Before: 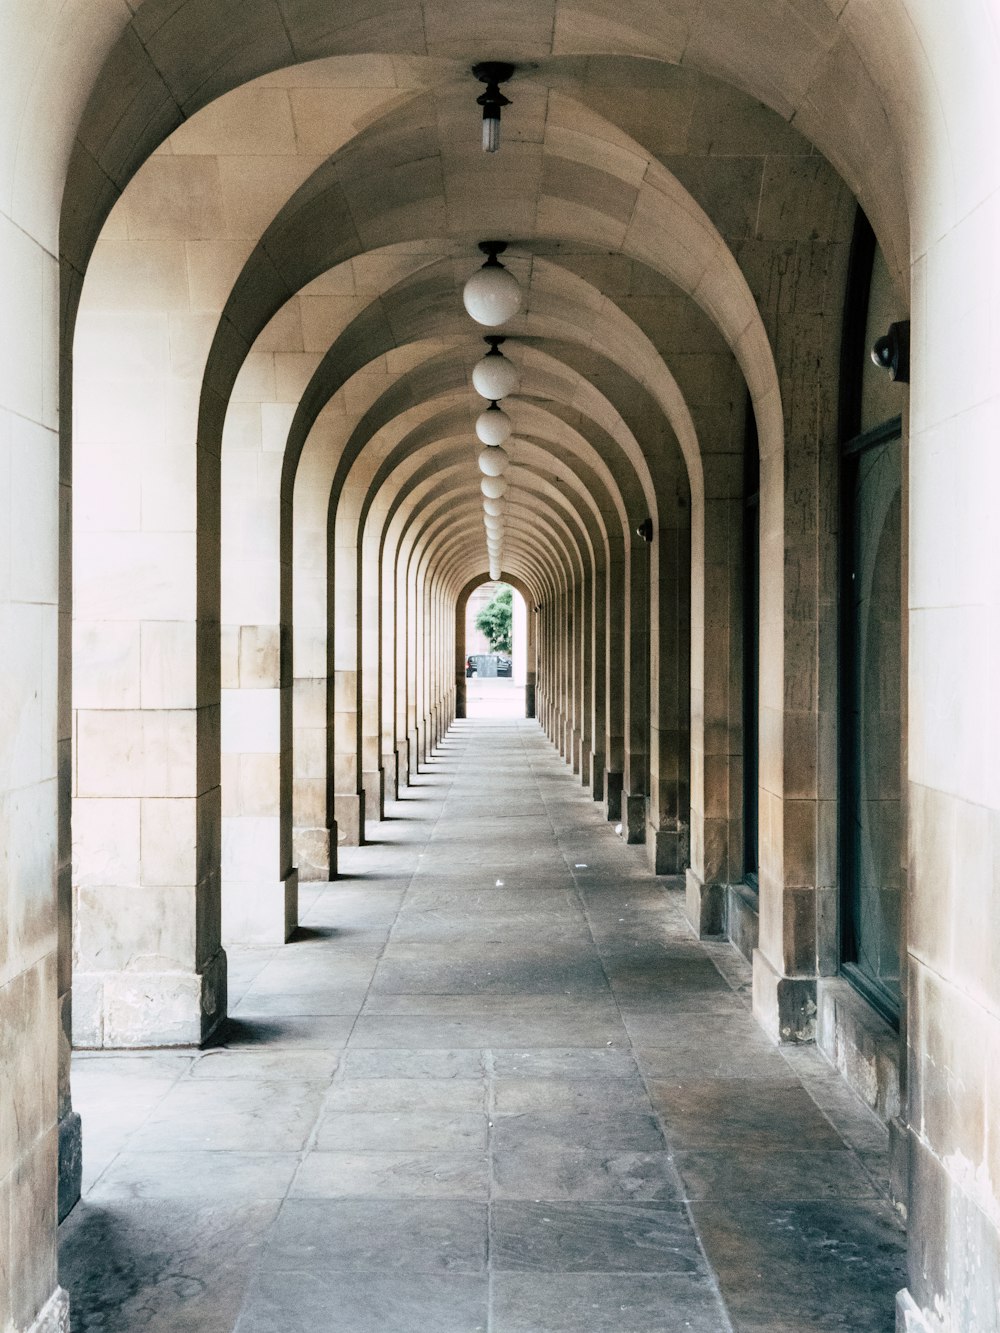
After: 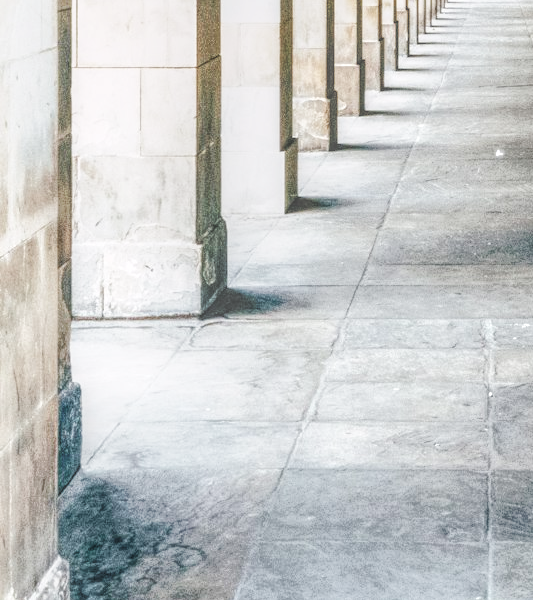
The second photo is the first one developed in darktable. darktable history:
base curve: curves: ch0 [(0, 0) (0.032, 0.025) (0.121, 0.166) (0.206, 0.329) (0.605, 0.79) (1, 1)], preserve colors none
crop and rotate: top 54.778%, right 46.61%, bottom 0.159%
tone equalizer: on, module defaults
local contrast: highlights 20%, shadows 30%, detail 200%, midtone range 0.2
